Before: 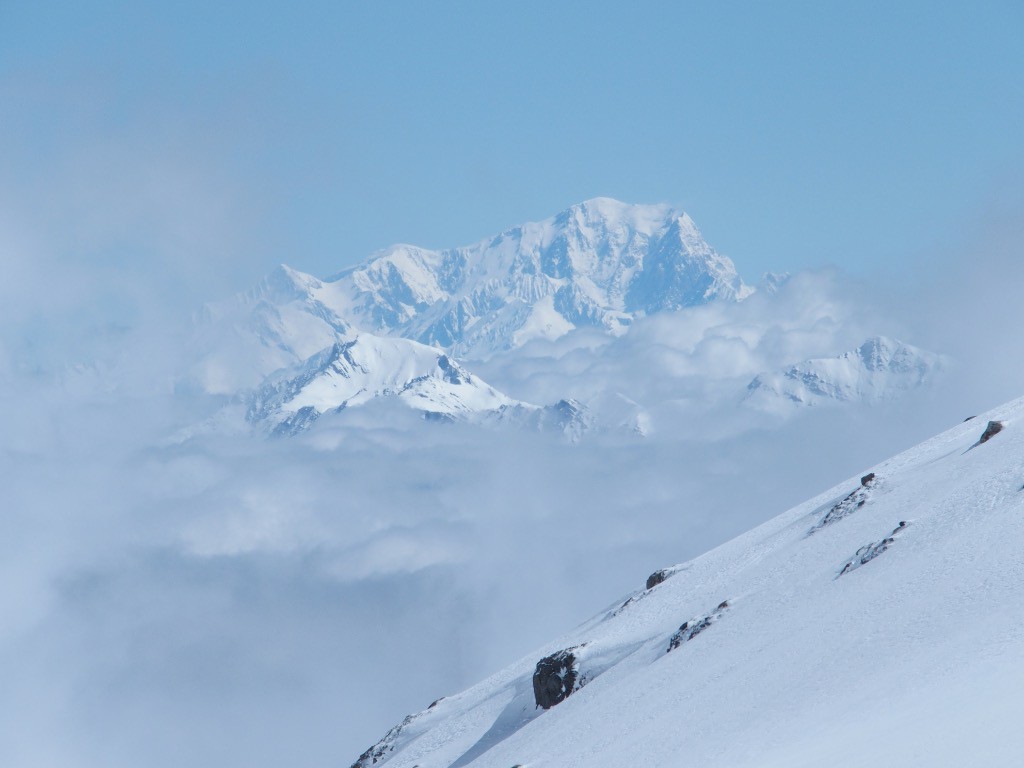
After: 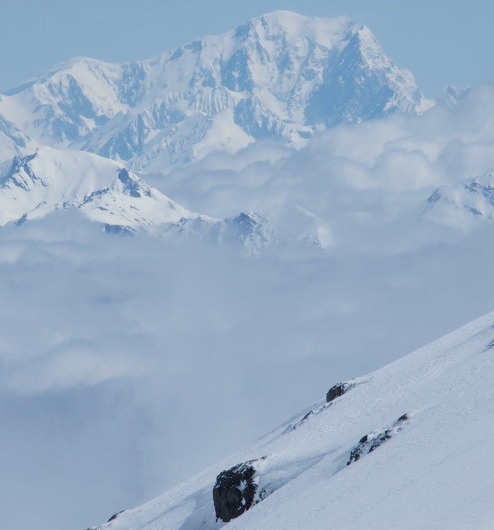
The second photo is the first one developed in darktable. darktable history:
crop: left 31.309%, top 24.374%, right 20.364%, bottom 6.572%
filmic rgb: middle gray luminance 21.53%, black relative exposure -14.02 EV, white relative exposure 2.98 EV, target black luminance 0%, hardness 8.76, latitude 59.86%, contrast 1.21, highlights saturation mix 4.73%, shadows ↔ highlights balance 41.6%, add noise in highlights 0, color science v3 (2019), use custom middle-gray values true, contrast in highlights soft
